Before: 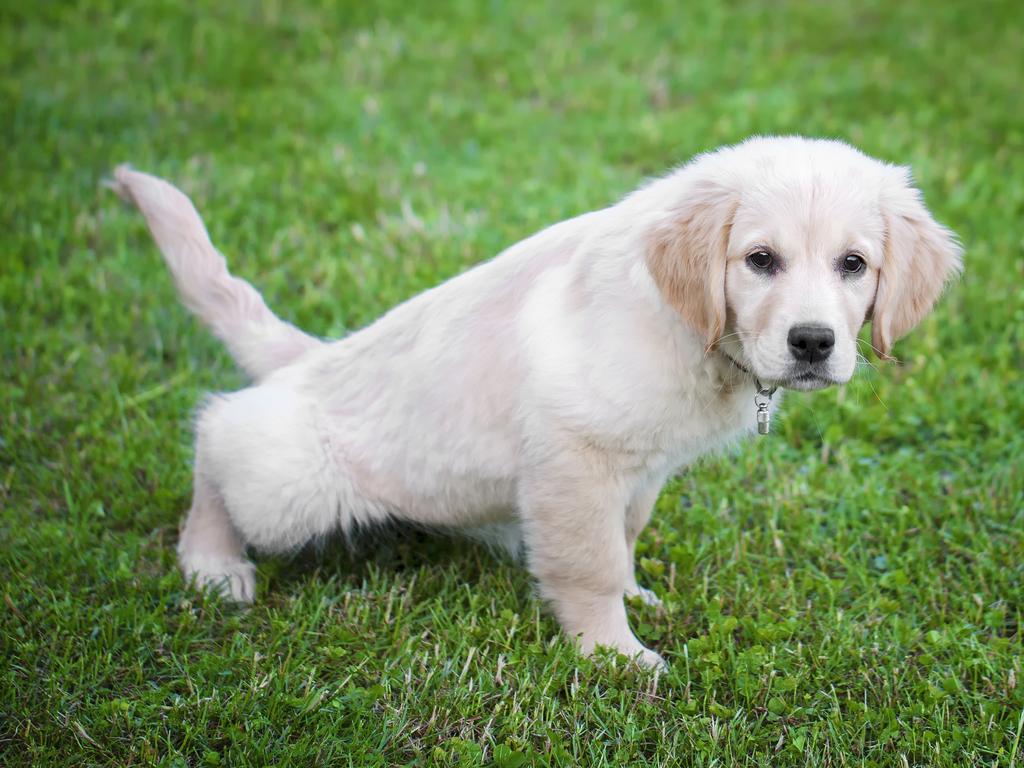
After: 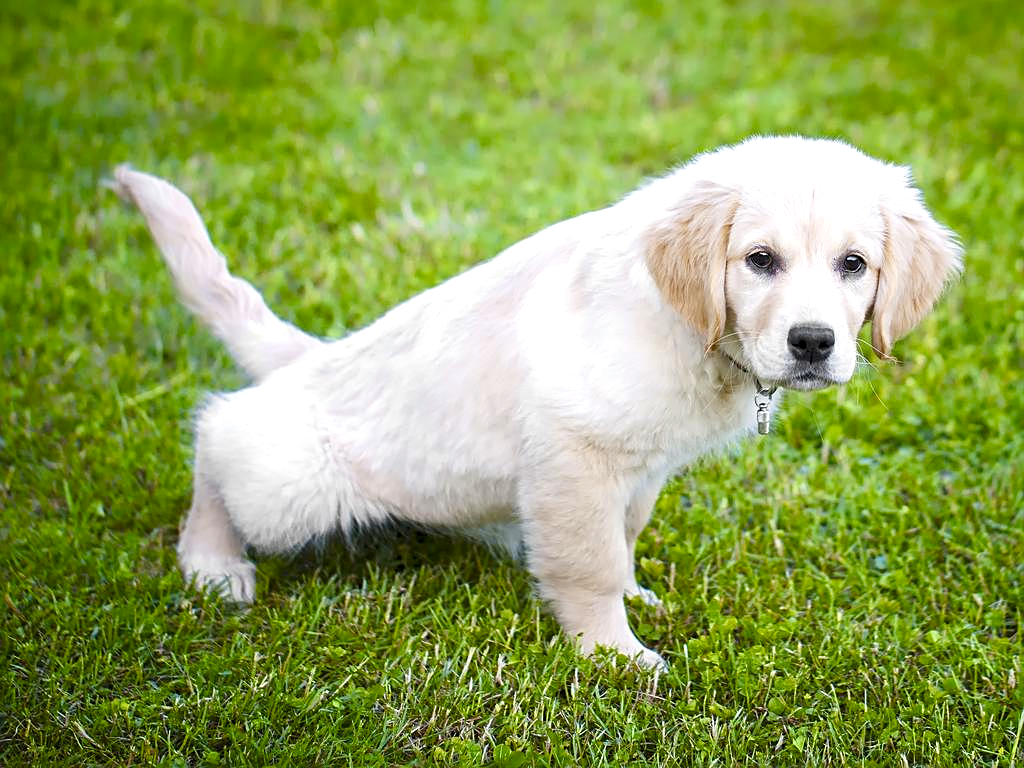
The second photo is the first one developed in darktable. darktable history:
color balance rgb: linear chroma grading › shadows 32%, linear chroma grading › global chroma -2%, linear chroma grading › mid-tones 4%, perceptual saturation grading › global saturation -2%, perceptual saturation grading › highlights -8%, perceptual saturation grading › mid-tones 8%, perceptual saturation grading › shadows 4%, perceptual brilliance grading › highlights 8%, perceptual brilliance grading › mid-tones 4%, perceptual brilliance grading › shadows 2%, global vibrance 16%, saturation formula JzAzBz (2021)
sharpen: on, module defaults
exposure: exposure 0.2 EV, compensate highlight preservation false
levels: mode automatic, black 0.023%, white 99.97%, levels [0.062, 0.494, 0.925]
color contrast: green-magenta contrast 0.85, blue-yellow contrast 1.25, unbound 0
